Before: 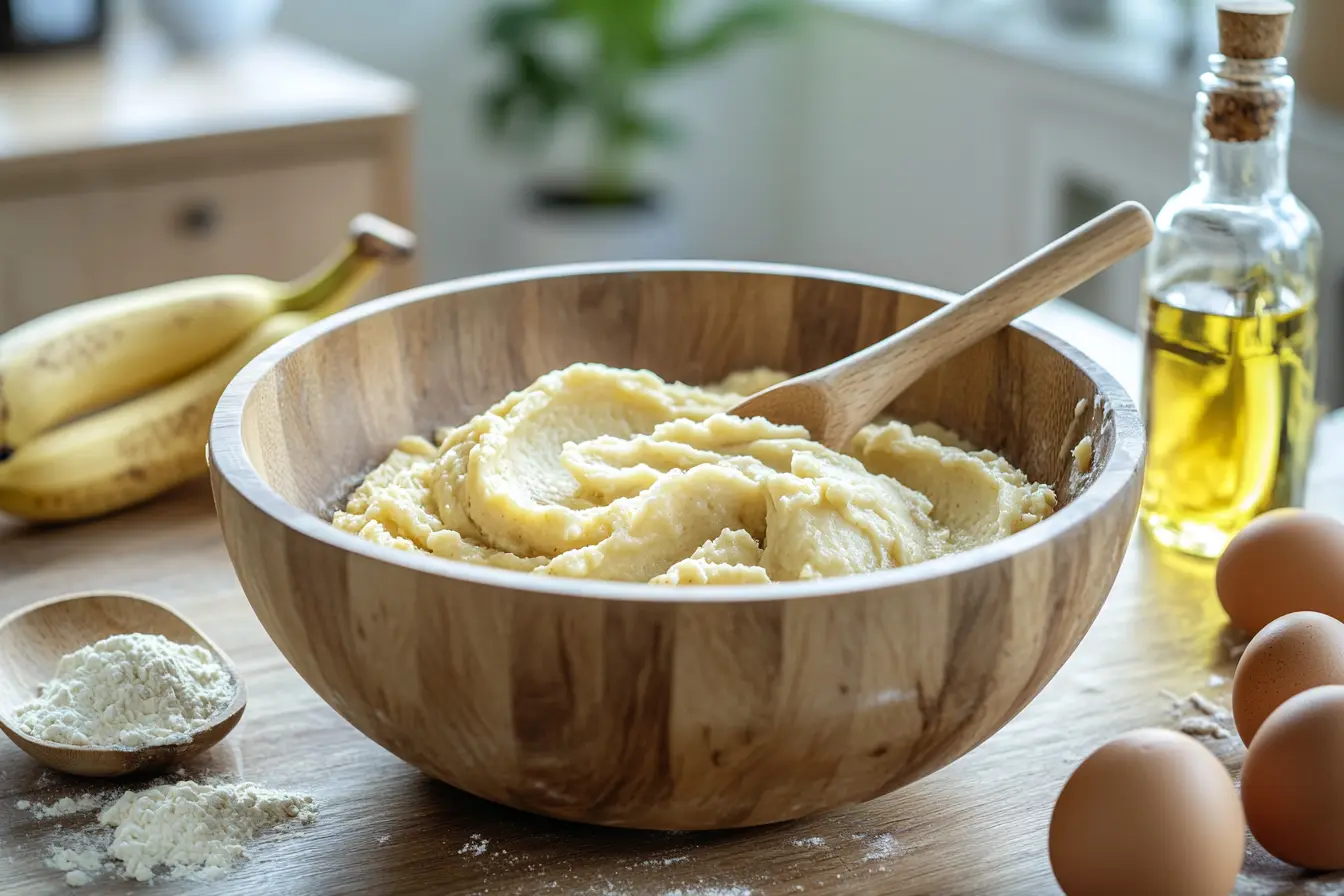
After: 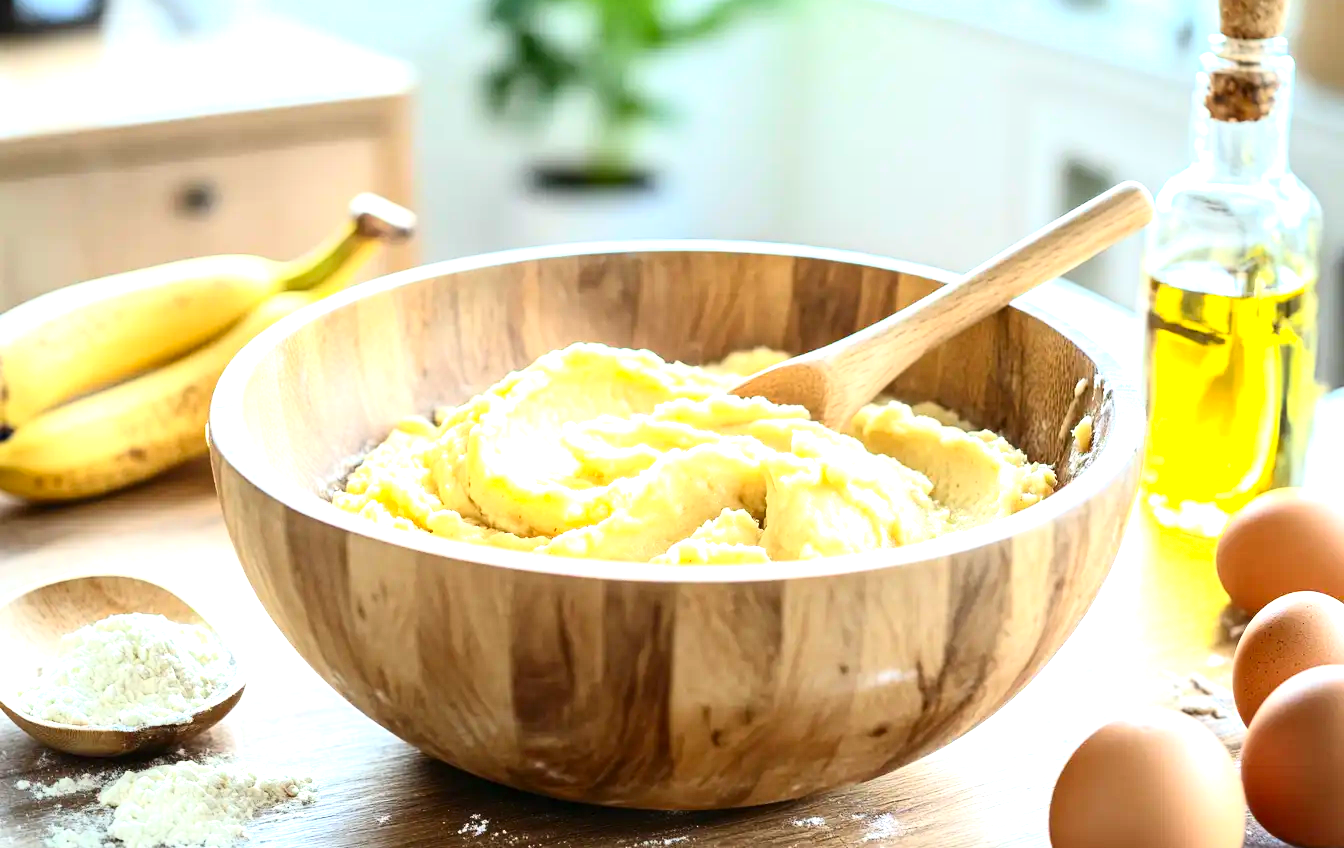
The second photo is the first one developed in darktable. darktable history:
crop and rotate: top 2.249%, bottom 3.056%
contrast brightness saturation: contrast 0.232, brightness 0.103, saturation 0.29
tone equalizer: -8 EV -0.71 EV, -7 EV -0.681 EV, -6 EV -0.582 EV, -5 EV -0.422 EV, -3 EV 0.389 EV, -2 EV 0.6 EV, -1 EV 0.677 EV, +0 EV 0.754 EV, smoothing diameter 24.83%, edges refinement/feathering 13.42, preserve details guided filter
exposure: exposure 0.484 EV, compensate exposure bias true, compensate highlight preservation false
